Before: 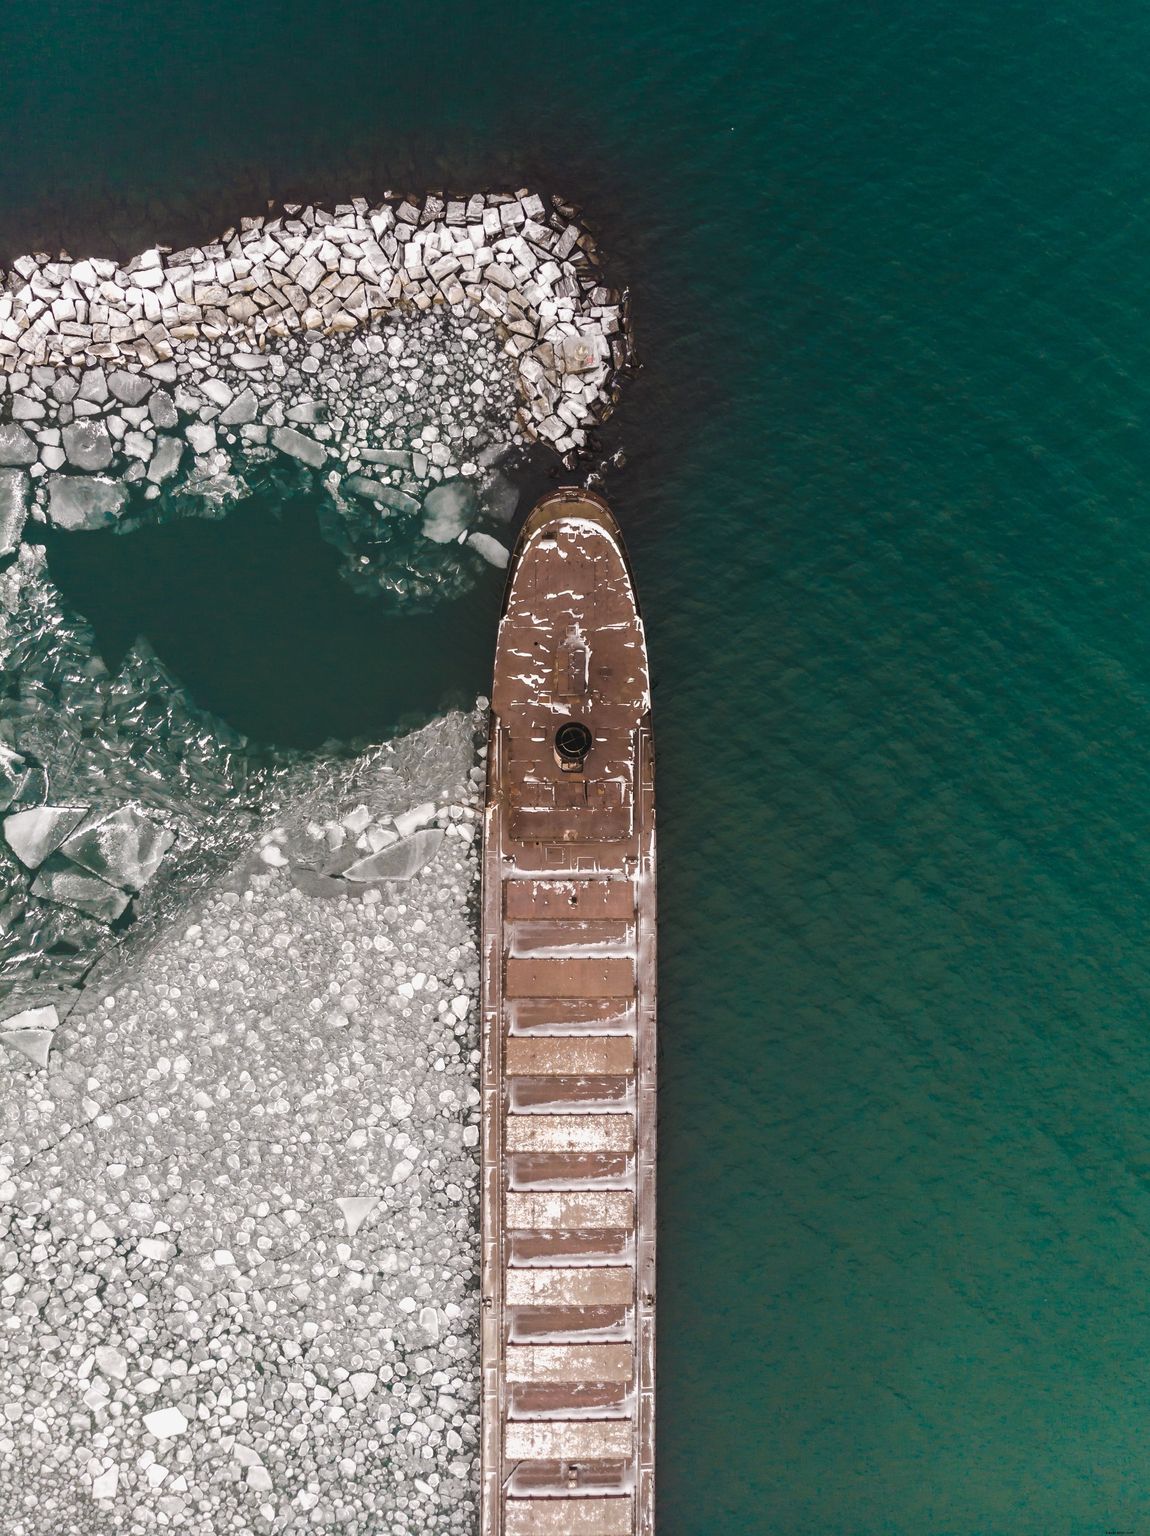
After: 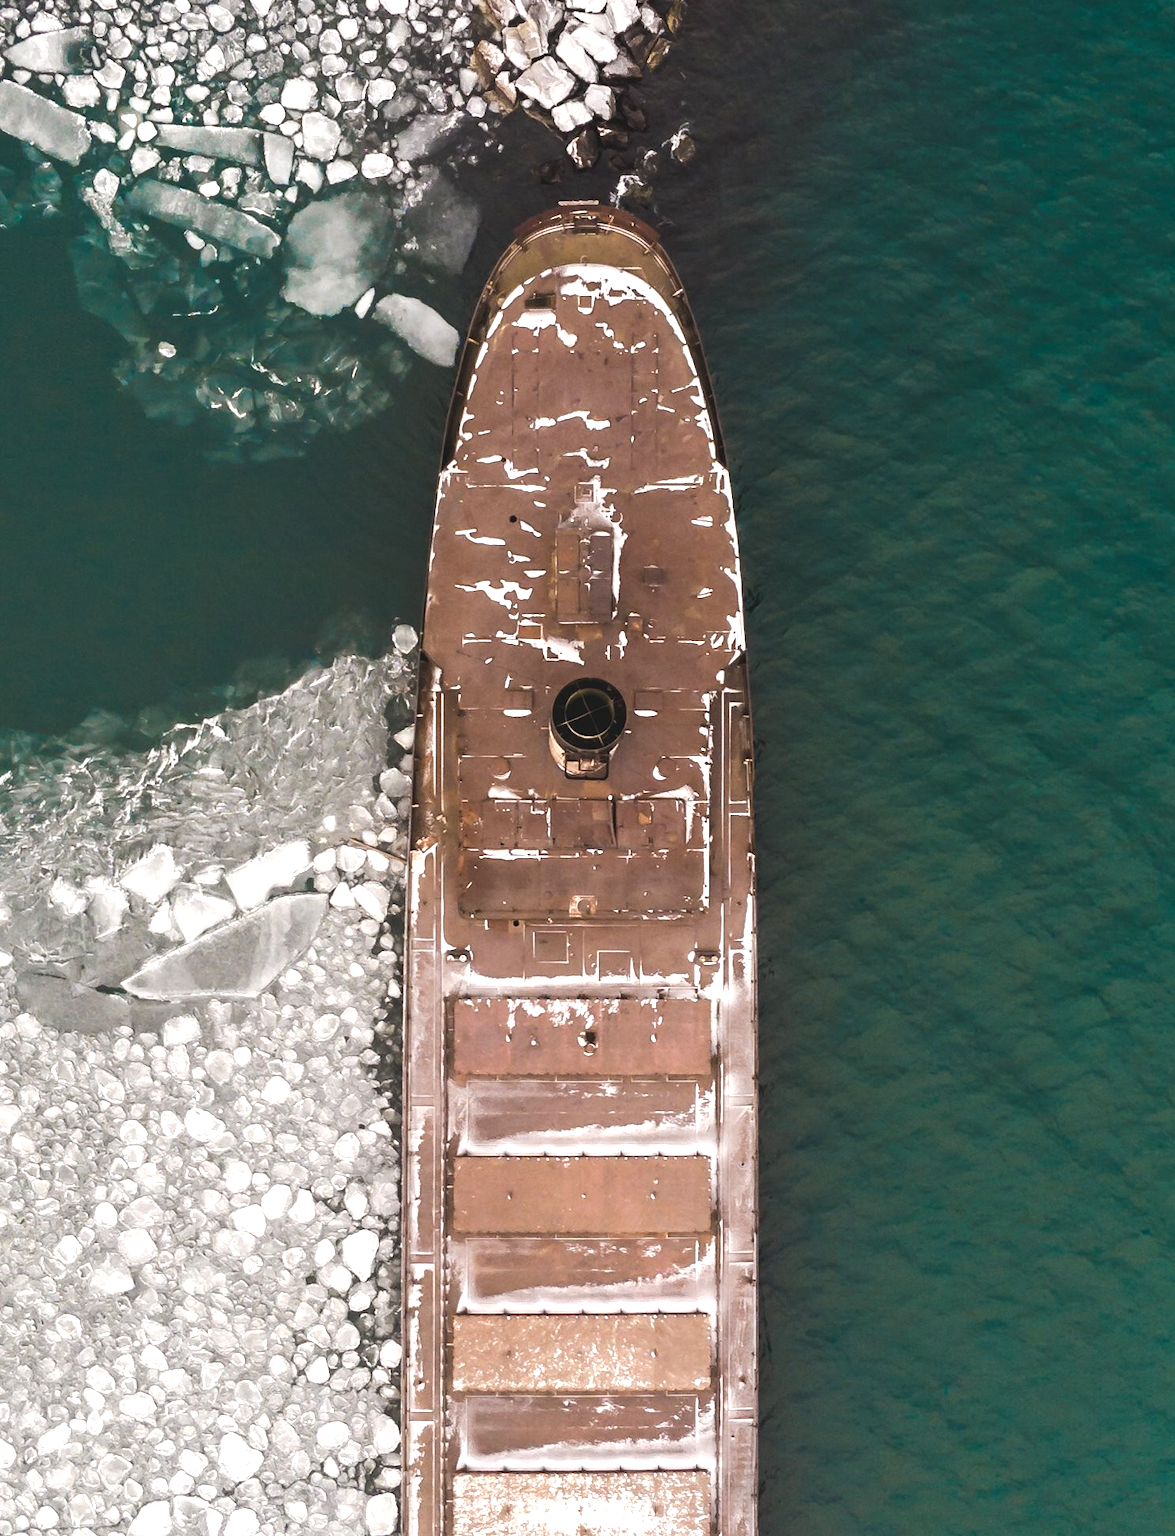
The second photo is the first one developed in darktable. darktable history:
exposure: exposure 0.608 EV, compensate highlight preservation false
crop: left 24.569%, top 25.223%, right 24.89%, bottom 25.32%
tone equalizer: on, module defaults
